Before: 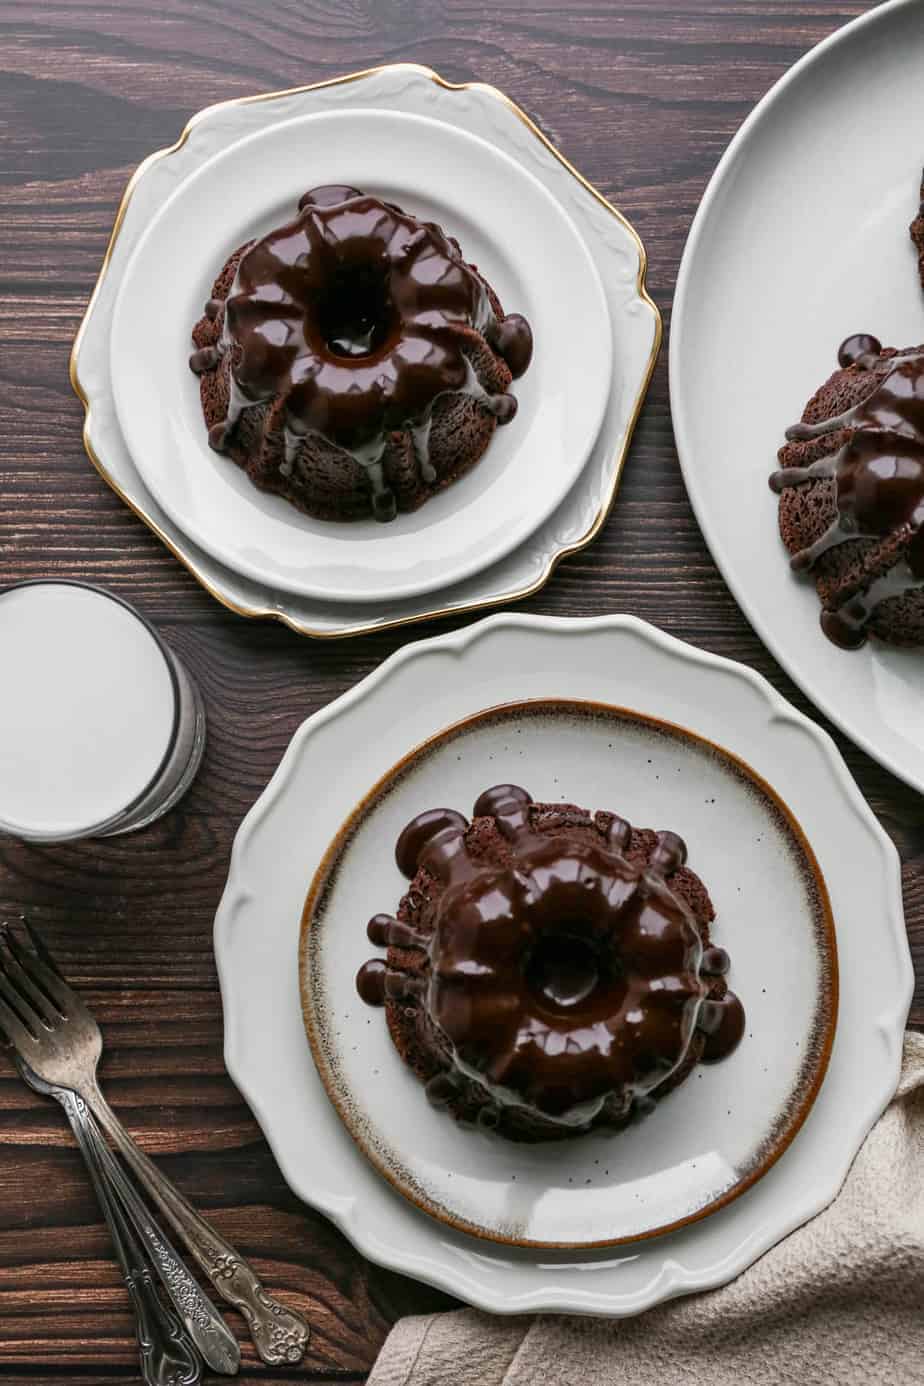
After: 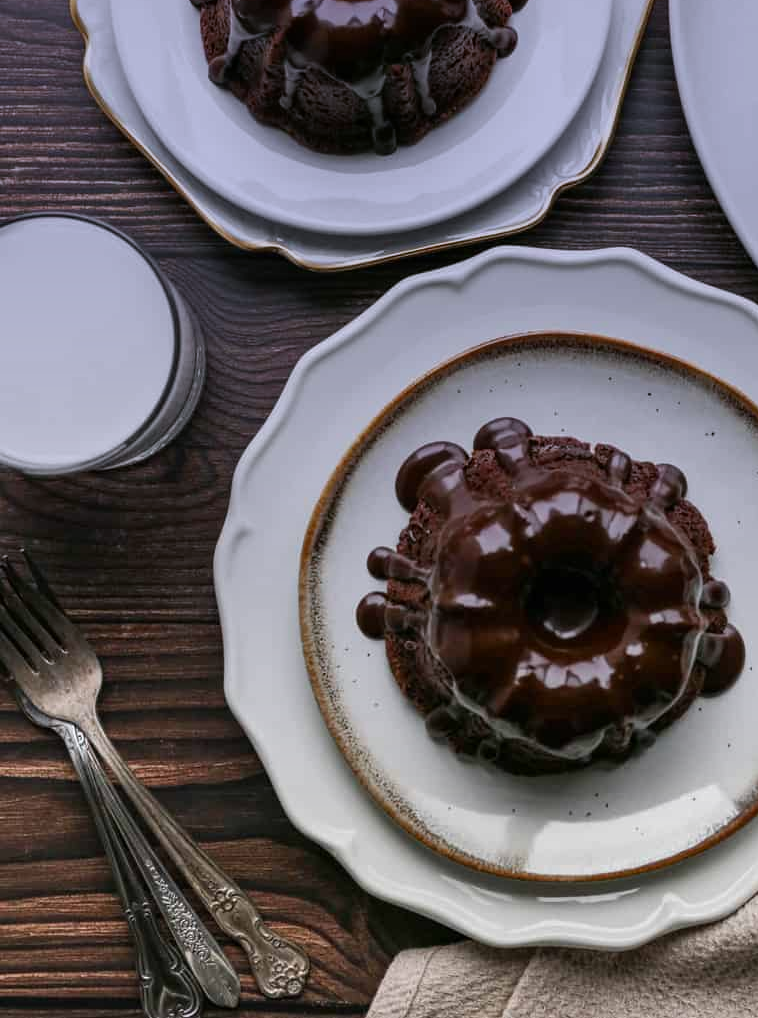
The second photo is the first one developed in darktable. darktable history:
crop: top 26.531%, right 17.959%
graduated density: hue 238.83°, saturation 50%
